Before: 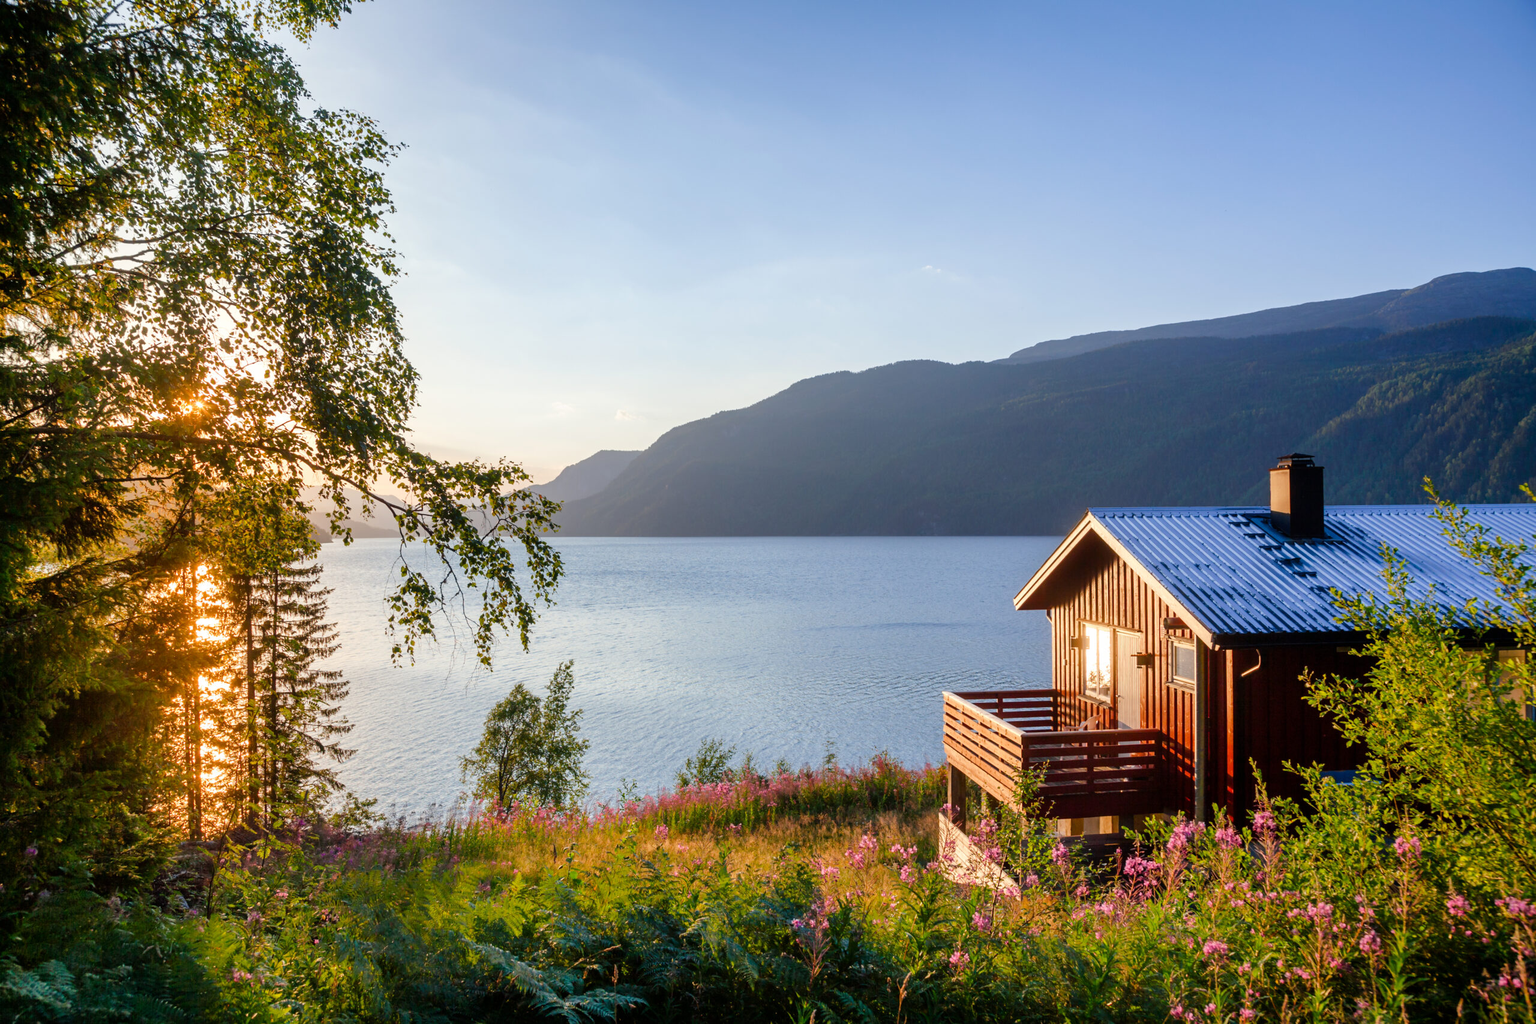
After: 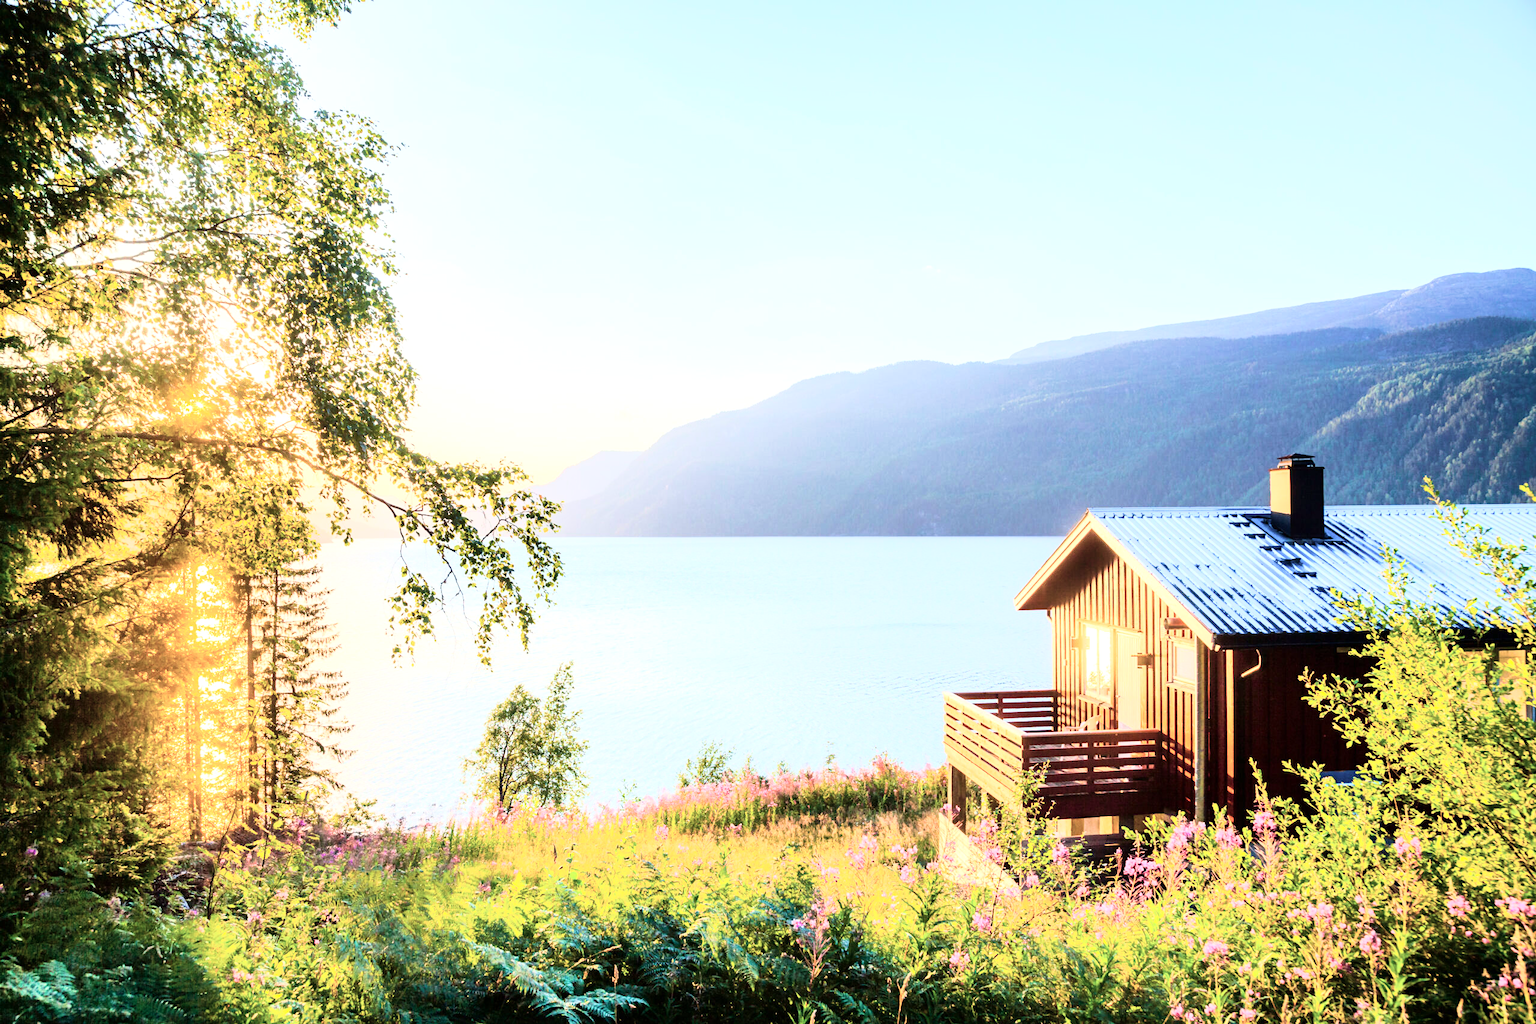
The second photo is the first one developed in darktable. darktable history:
exposure: exposure 0.669 EV, compensate highlight preservation false
tone curve: curves: ch0 [(0, 0) (0.003, 0.003) (0.011, 0.011) (0.025, 0.026) (0.044, 0.045) (0.069, 0.087) (0.1, 0.141) (0.136, 0.202) (0.177, 0.271) (0.224, 0.357) (0.277, 0.461) (0.335, 0.583) (0.399, 0.685) (0.468, 0.782) (0.543, 0.867) (0.623, 0.927) (0.709, 0.96) (0.801, 0.975) (0.898, 0.987) (1, 1)], color space Lab, independent channels, preserve colors none
velvia: strength 39.63%
